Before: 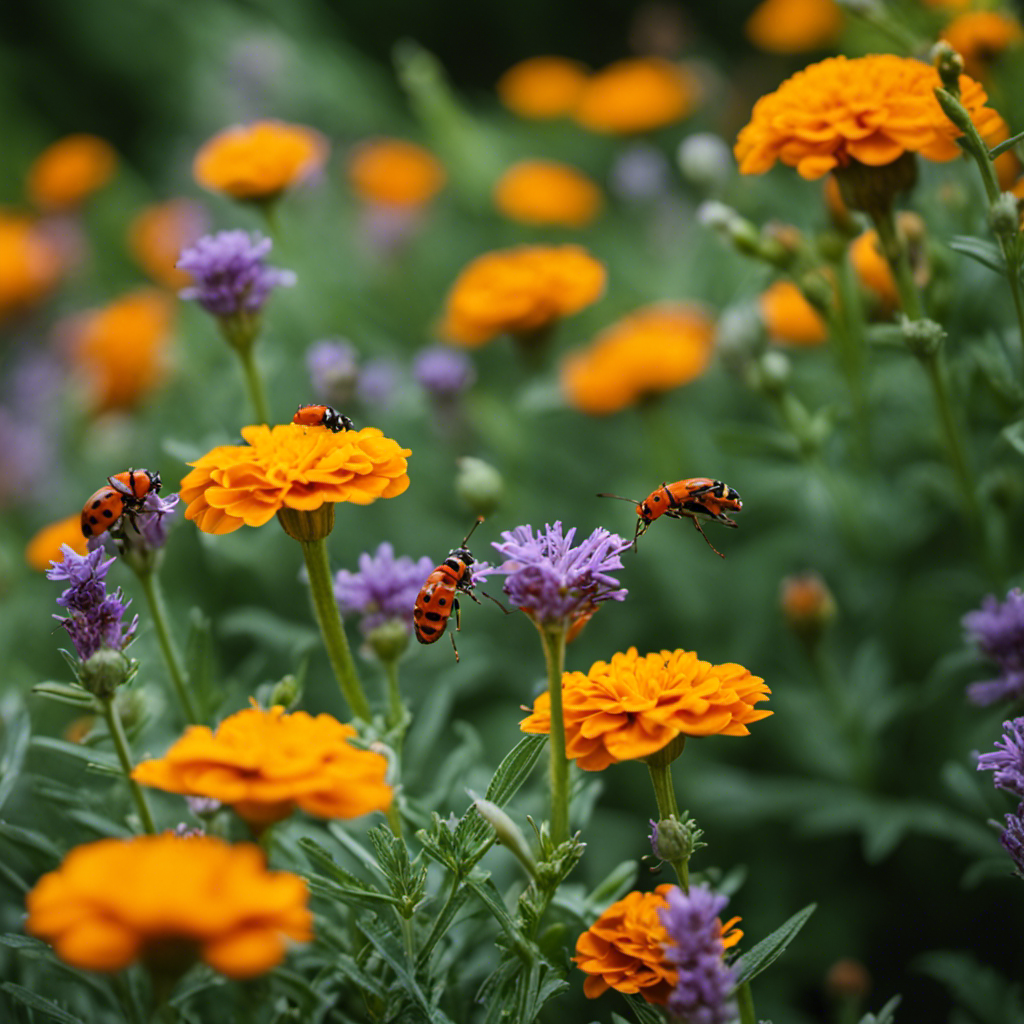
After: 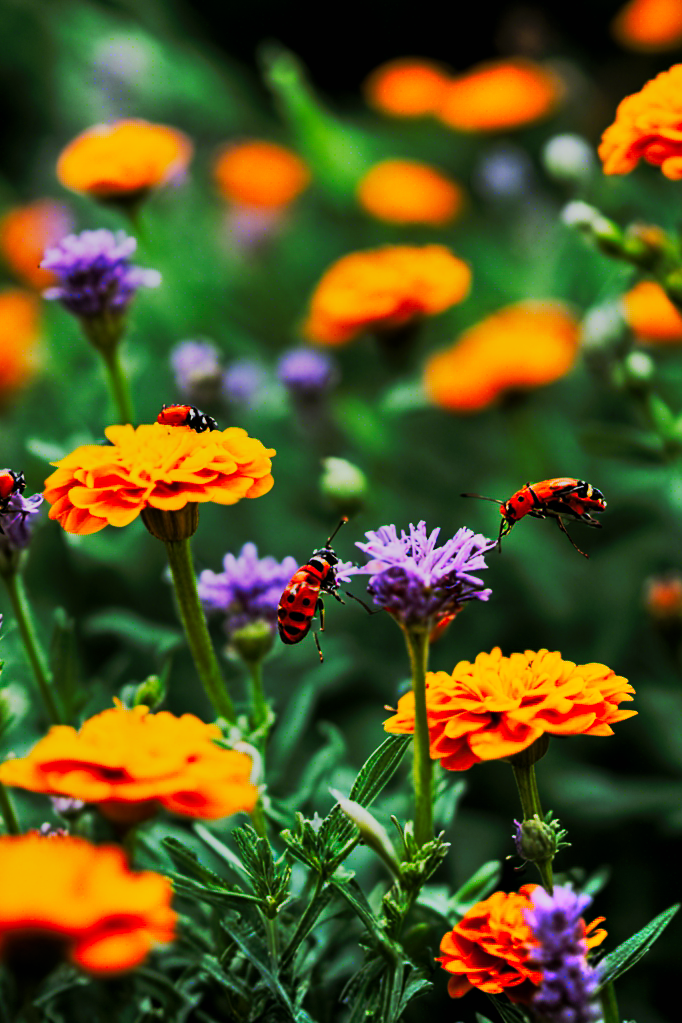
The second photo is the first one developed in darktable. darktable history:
crop and rotate: left 13.335%, right 19.978%
filmic rgb: black relative exposure -7.65 EV, white relative exposure 4.56 EV, hardness 3.61
shadows and highlights: highlights 71.82, soften with gaussian
tone curve: curves: ch0 [(0, 0) (0.003, 0.002) (0.011, 0.002) (0.025, 0.002) (0.044, 0.007) (0.069, 0.014) (0.1, 0.026) (0.136, 0.04) (0.177, 0.061) (0.224, 0.1) (0.277, 0.151) (0.335, 0.198) (0.399, 0.272) (0.468, 0.387) (0.543, 0.553) (0.623, 0.716) (0.709, 0.8) (0.801, 0.855) (0.898, 0.897) (1, 1)], preserve colors none
